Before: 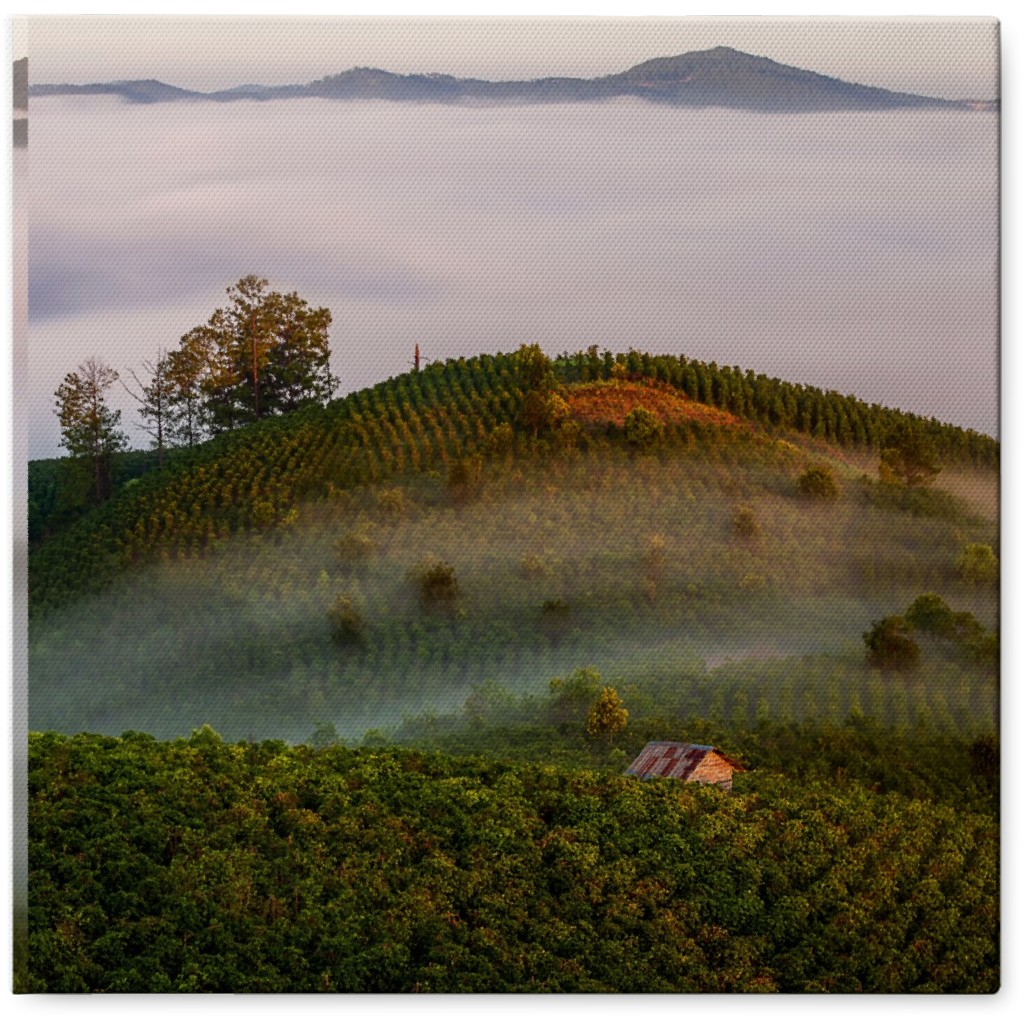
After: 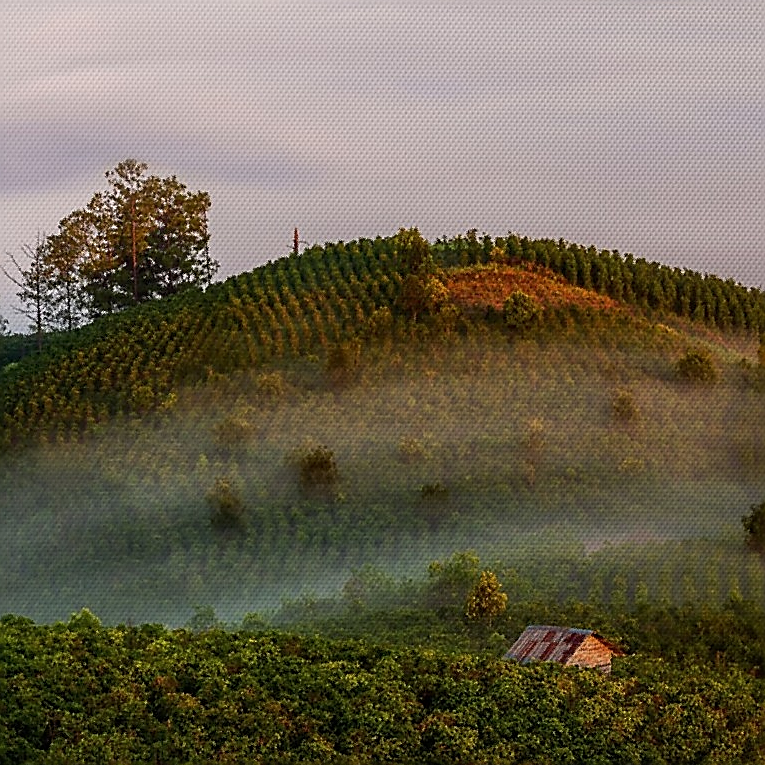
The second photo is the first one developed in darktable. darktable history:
crop and rotate: left 11.831%, top 11.346%, right 13.429%, bottom 13.899%
sharpen: radius 1.4, amount 1.25, threshold 0.7
